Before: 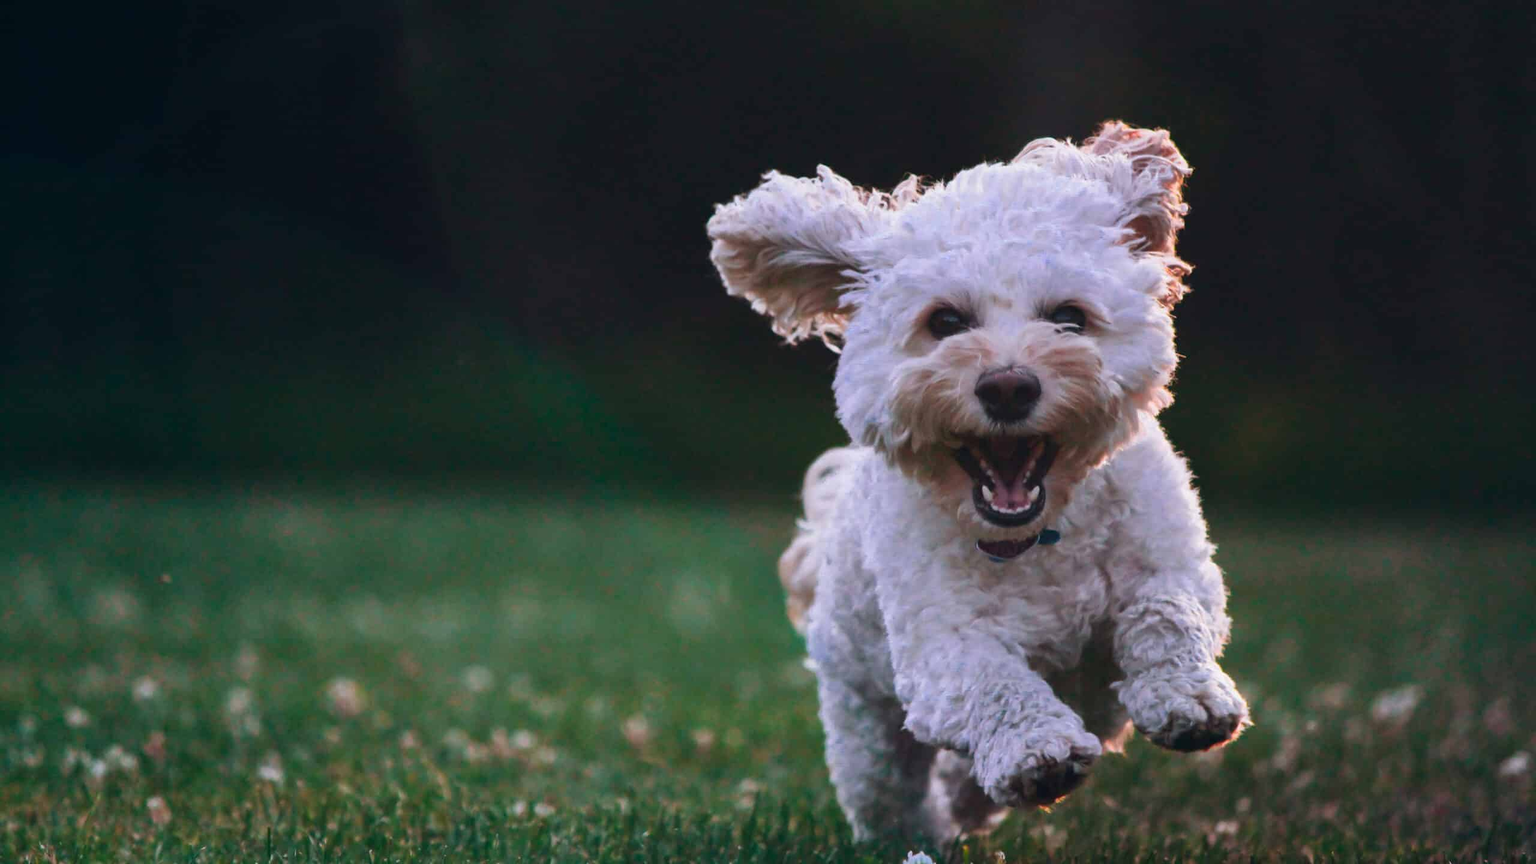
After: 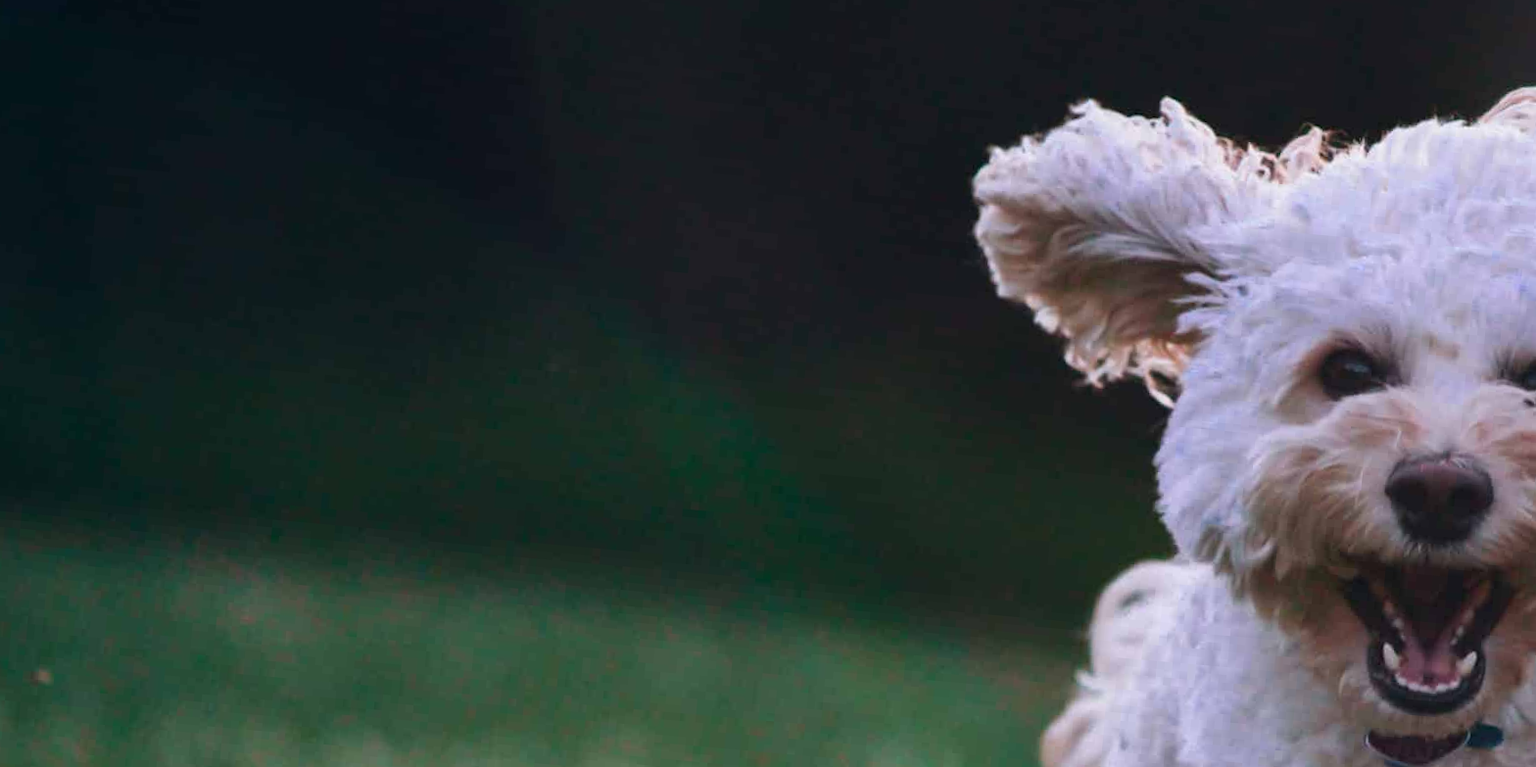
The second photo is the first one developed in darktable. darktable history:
crop and rotate: angle -5.07°, left 2.061%, top 7.078%, right 27.298%, bottom 30.21%
